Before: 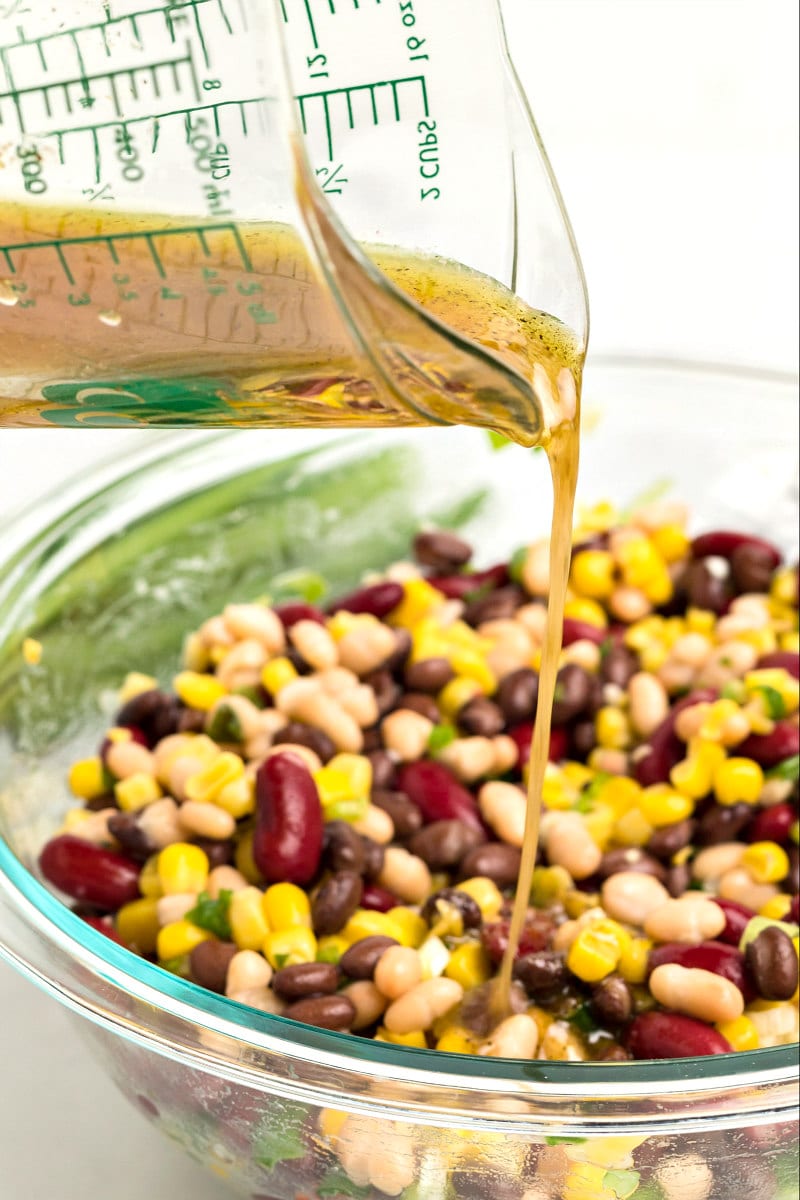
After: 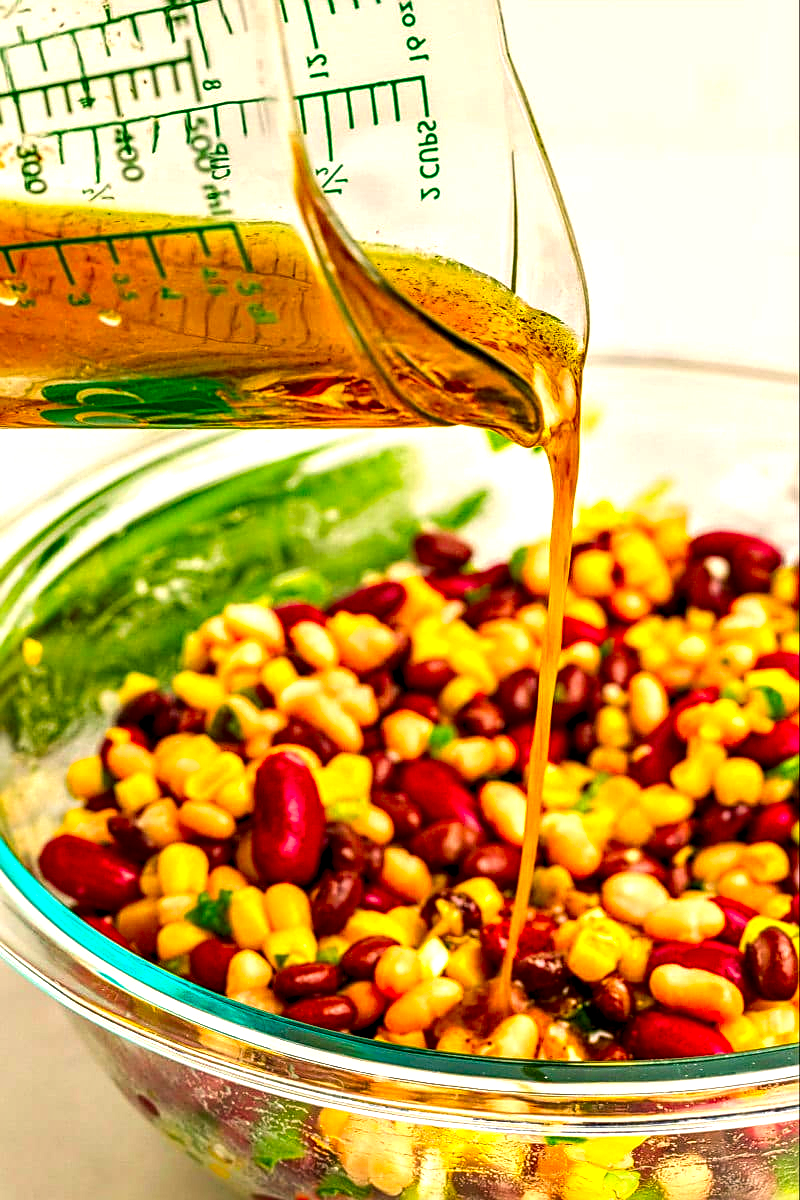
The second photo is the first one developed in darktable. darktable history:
color calibration: x 0.334, y 0.349, temperature 5426 K
local contrast: highlights 19%, detail 186%
color correction: highlights a* 1.59, highlights b* -1.7, saturation 2.48
sharpen: on, module defaults
shadows and highlights: radius 125.46, shadows 30.51, highlights -30.51, low approximation 0.01, soften with gaussian
